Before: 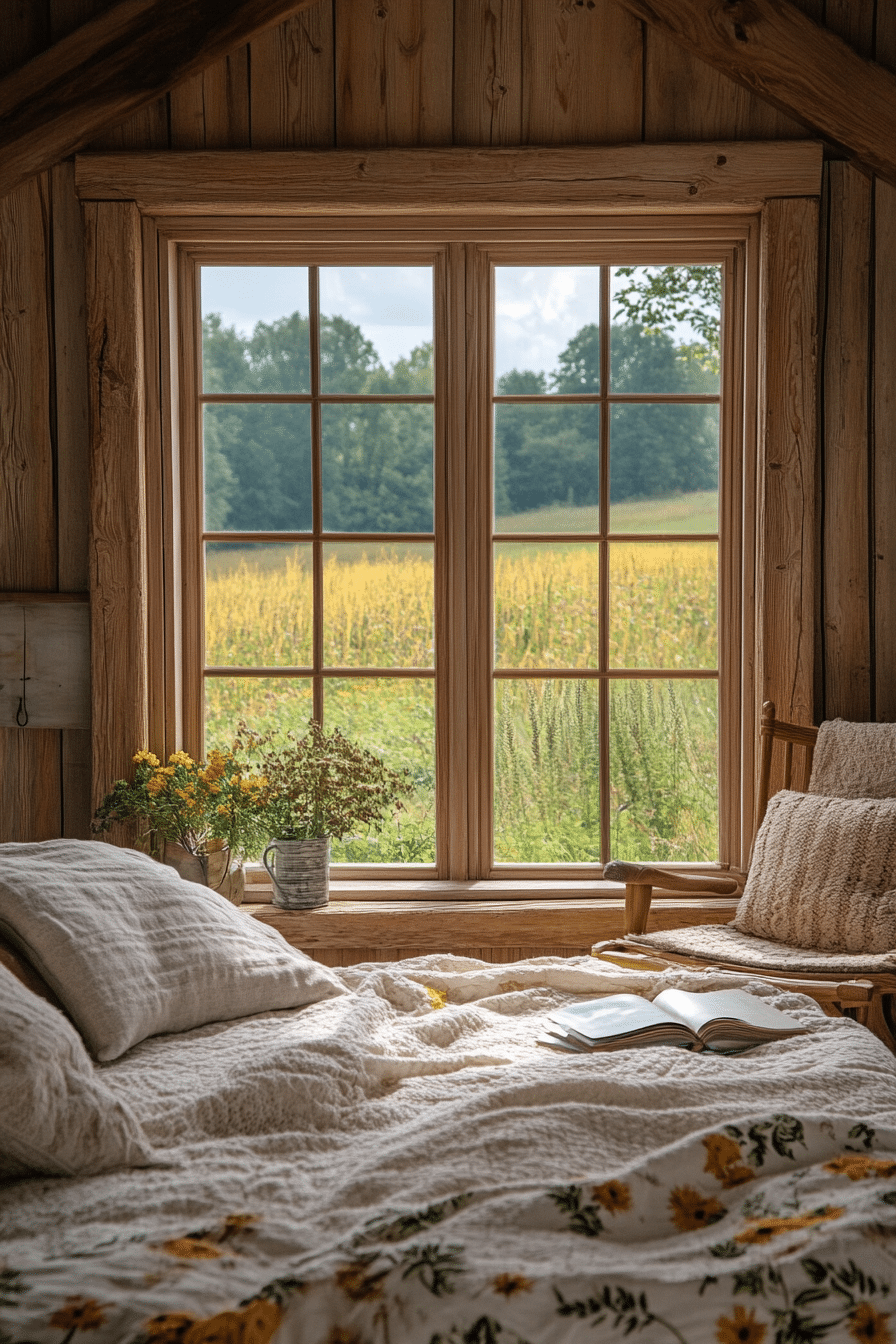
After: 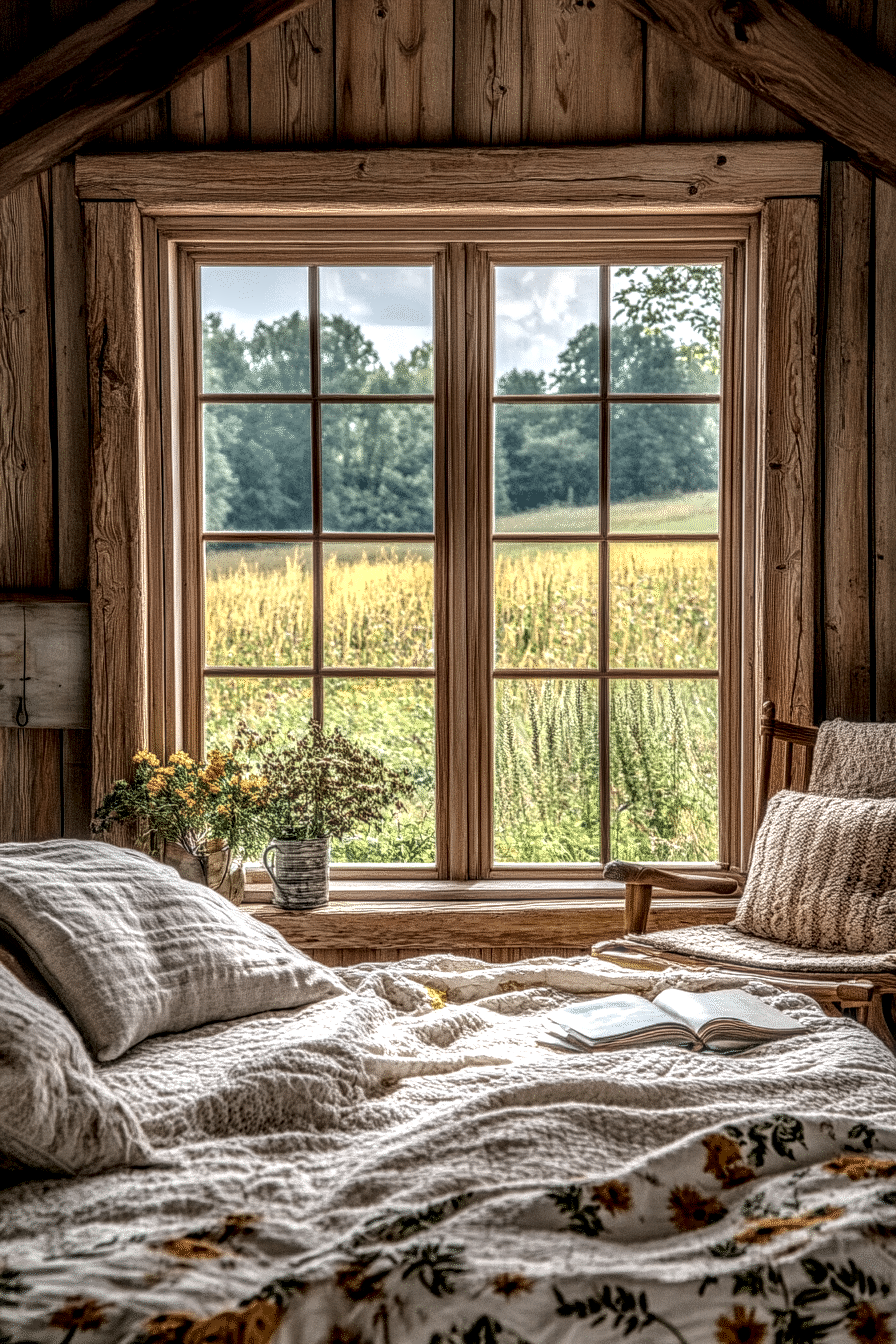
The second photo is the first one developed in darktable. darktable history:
local contrast: highlights 4%, shadows 2%, detail 298%, midtone range 0.302
haze removal: strength -0.102, adaptive false
